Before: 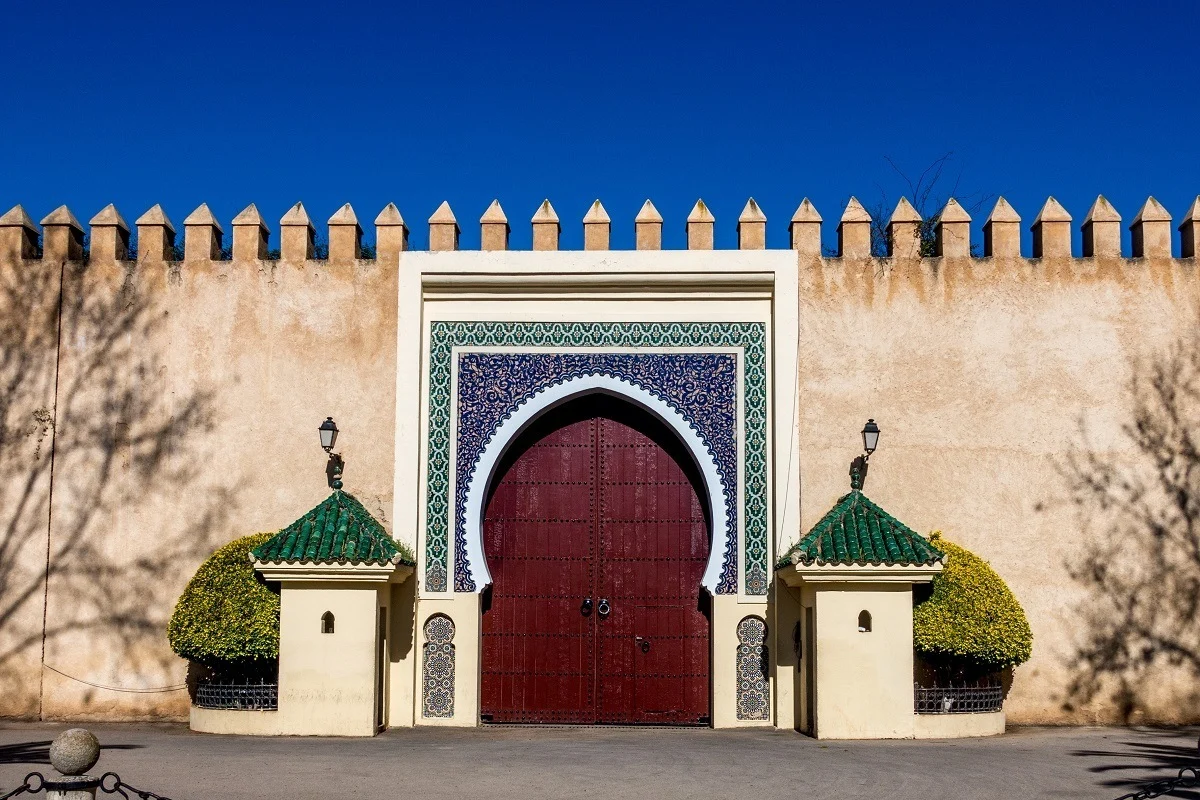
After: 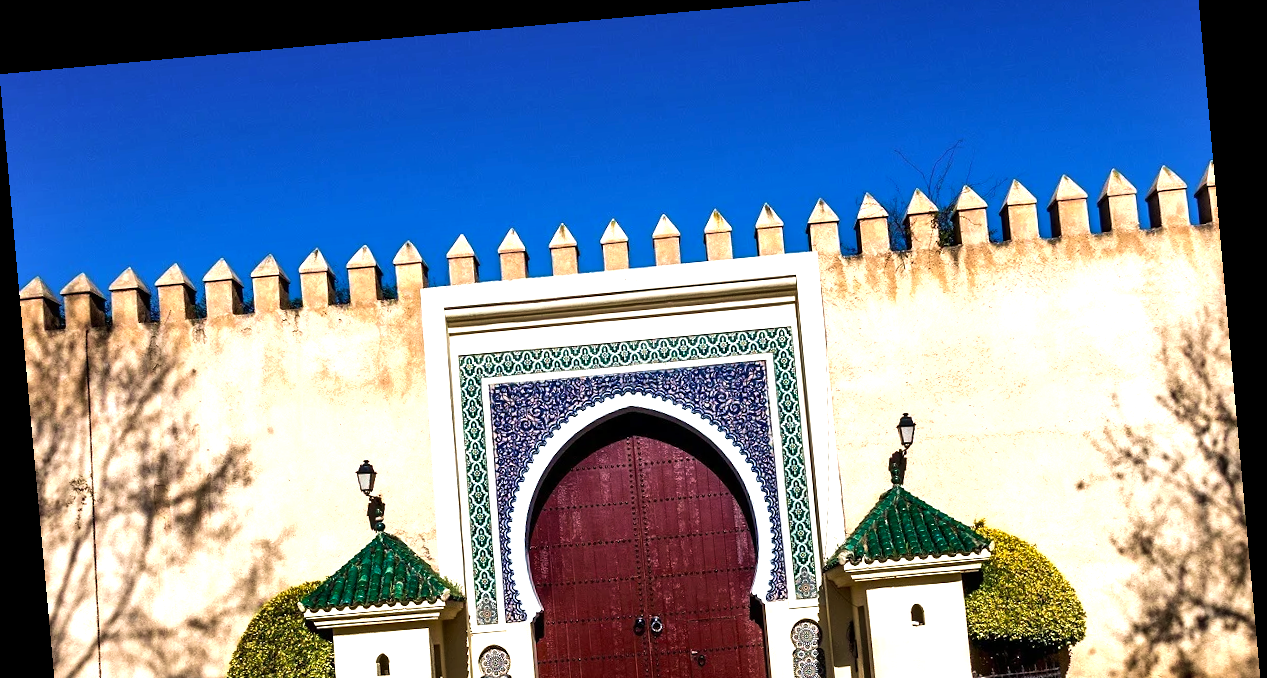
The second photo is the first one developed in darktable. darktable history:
crop: top 3.857%, bottom 21.132%
velvia: on, module defaults
exposure: exposure 0.6 EV, compensate highlight preservation false
rotate and perspective: rotation -5.2°, automatic cropping off
tone equalizer: -8 EV -0.417 EV, -7 EV -0.389 EV, -6 EV -0.333 EV, -5 EV -0.222 EV, -3 EV 0.222 EV, -2 EV 0.333 EV, -1 EV 0.389 EV, +0 EV 0.417 EV, edges refinement/feathering 500, mask exposure compensation -1.57 EV, preserve details no
shadows and highlights: shadows 25, highlights -48, soften with gaussian
